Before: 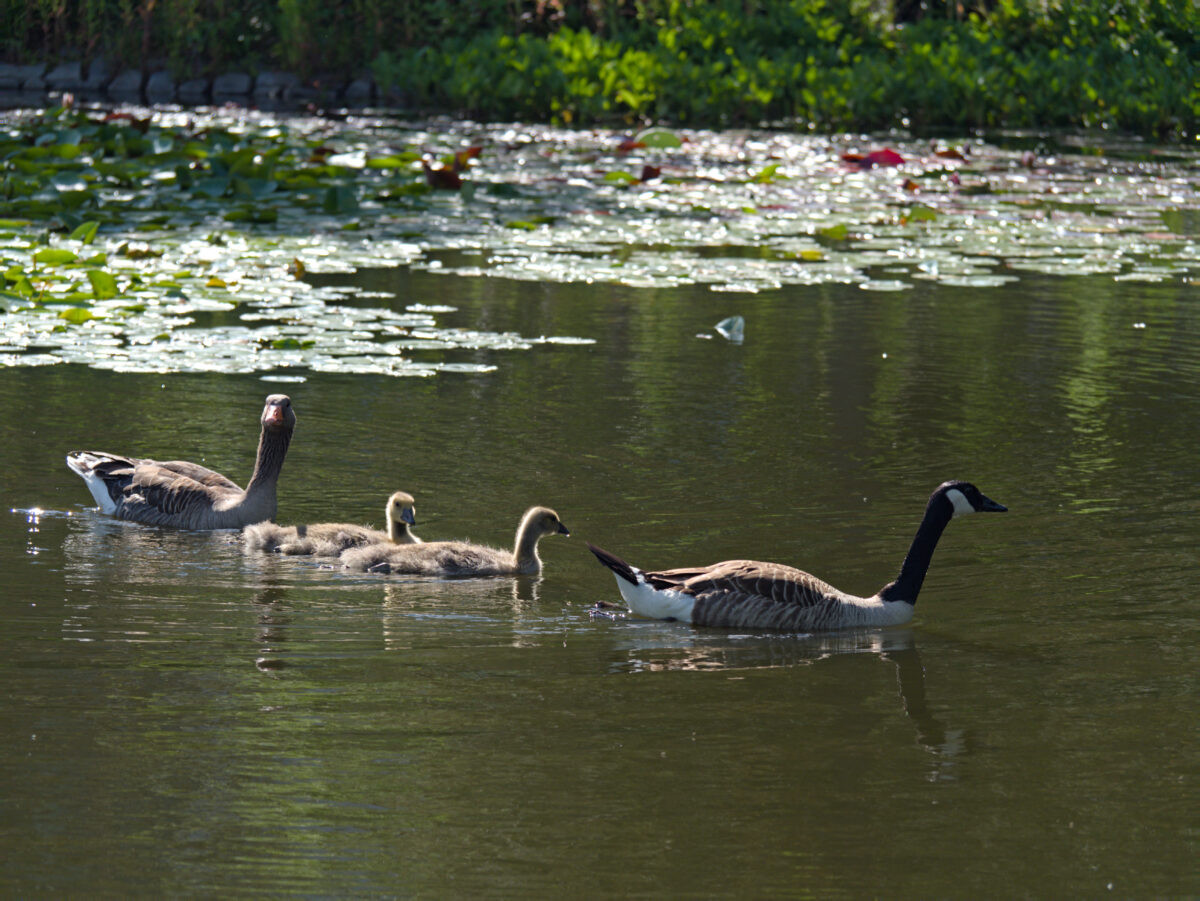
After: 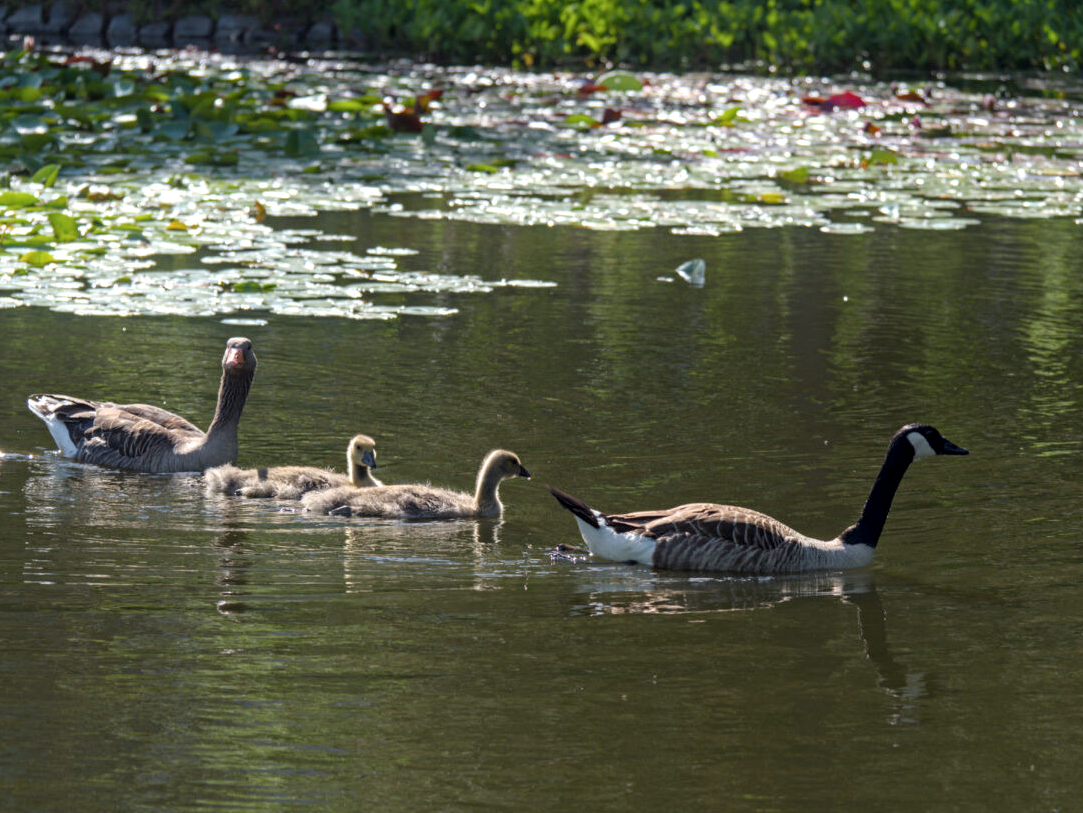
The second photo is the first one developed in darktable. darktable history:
local contrast: on, module defaults
crop: left 3.305%, top 6.436%, right 6.389%, bottom 3.258%
exposure: compensate highlight preservation false
bloom: size 13.65%, threshold 98.39%, strength 4.82%
